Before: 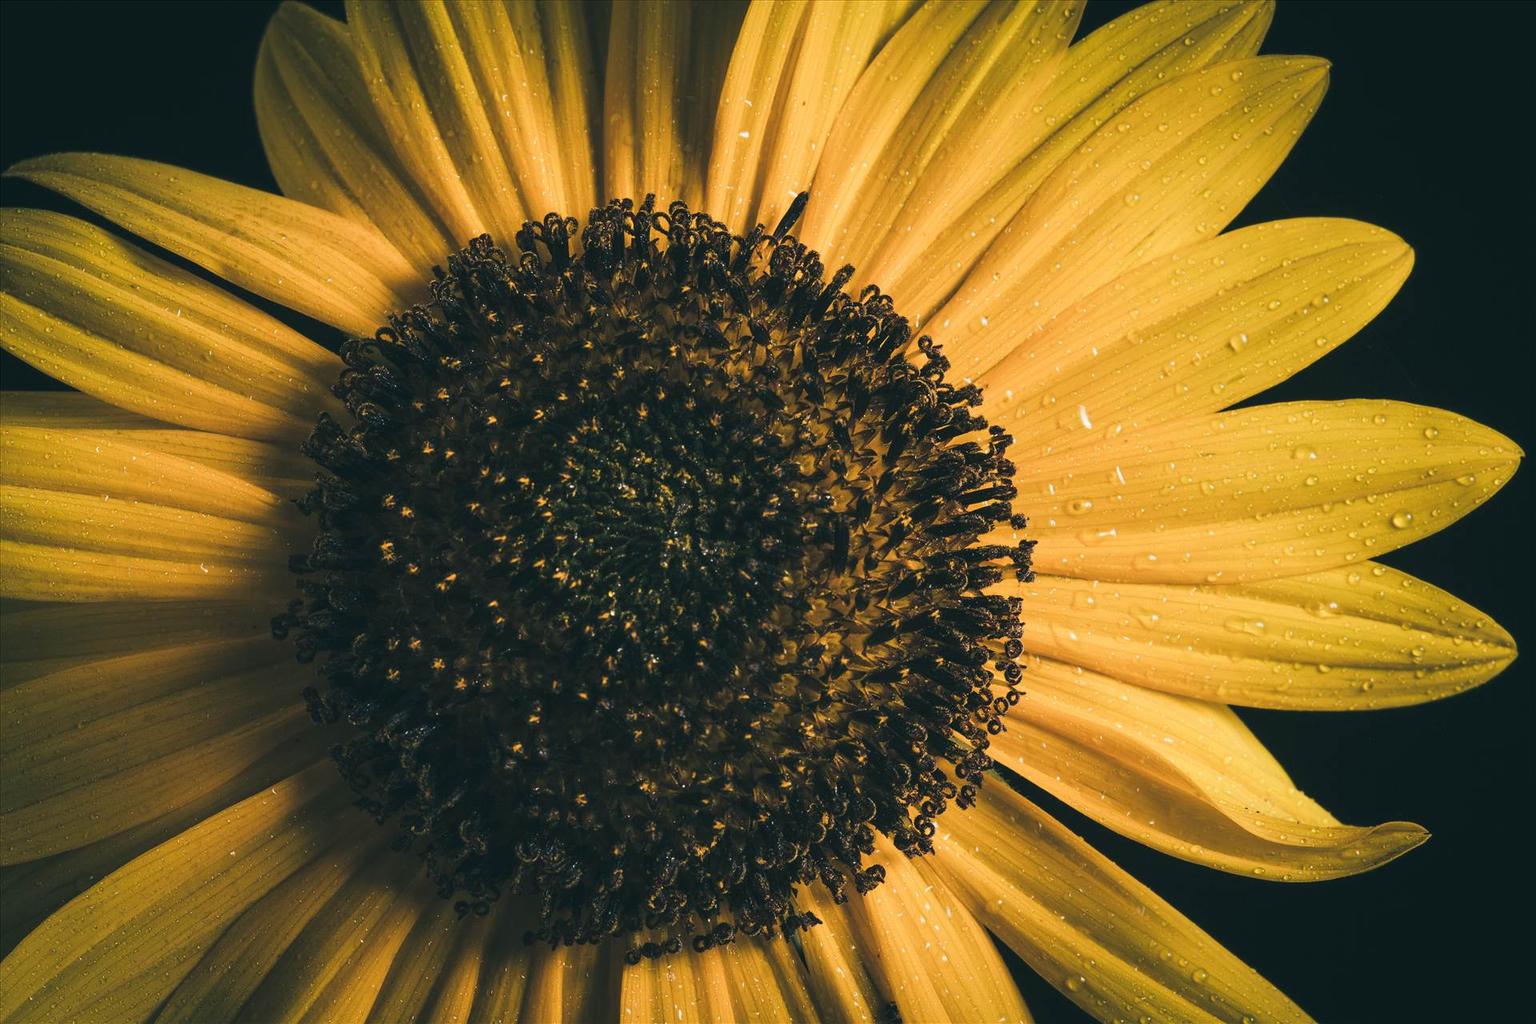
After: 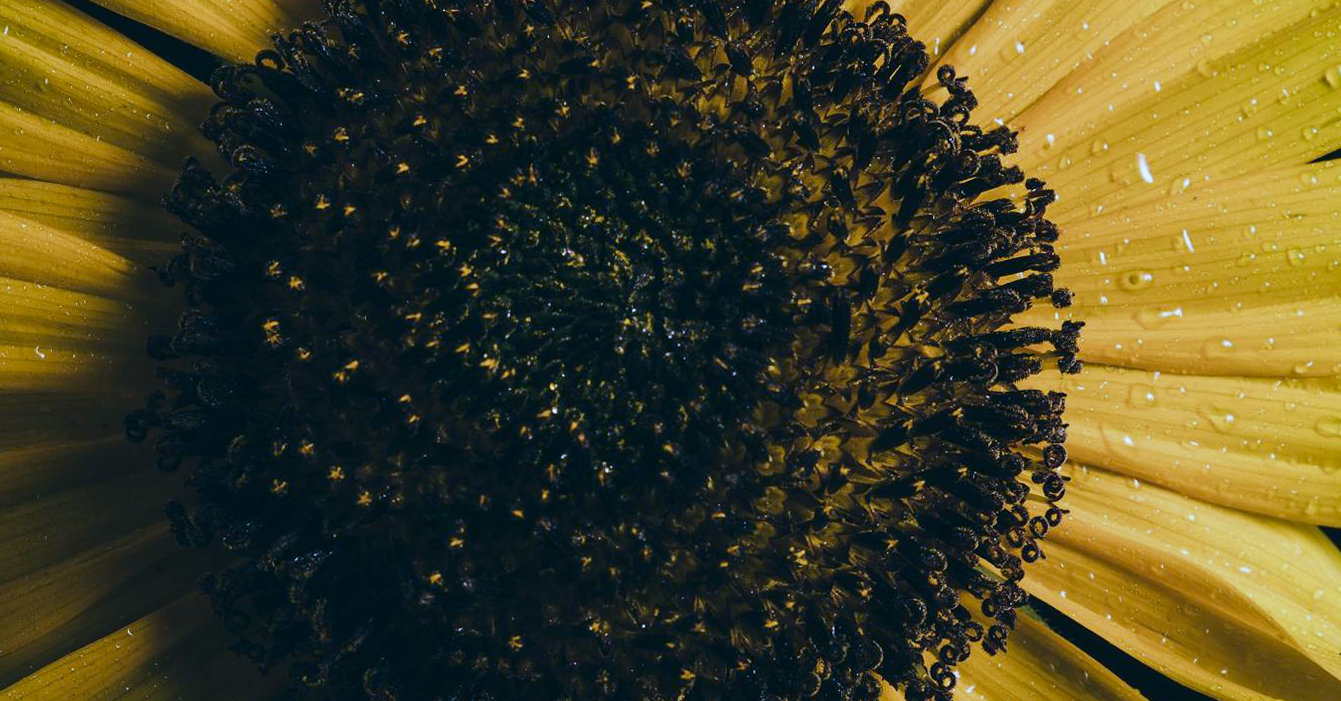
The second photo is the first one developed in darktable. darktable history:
contrast brightness saturation: contrast 0.07, brightness -0.13, saturation 0.06
crop: left 11.123%, top 27.61%, right 18.3%, bottom 17.034%
rotate and perspective: rotation 0.174°, lens shift (vertical) 0.013, lens shift (horizontal) 0.019, shear 0.001, automatic cropping original format, crop left 0.007, crop right 0.991, crop top 0.016, crop bottom 0.997
tone equalizer: on, module defaults
white balance: red 0.871, blue 1.249
